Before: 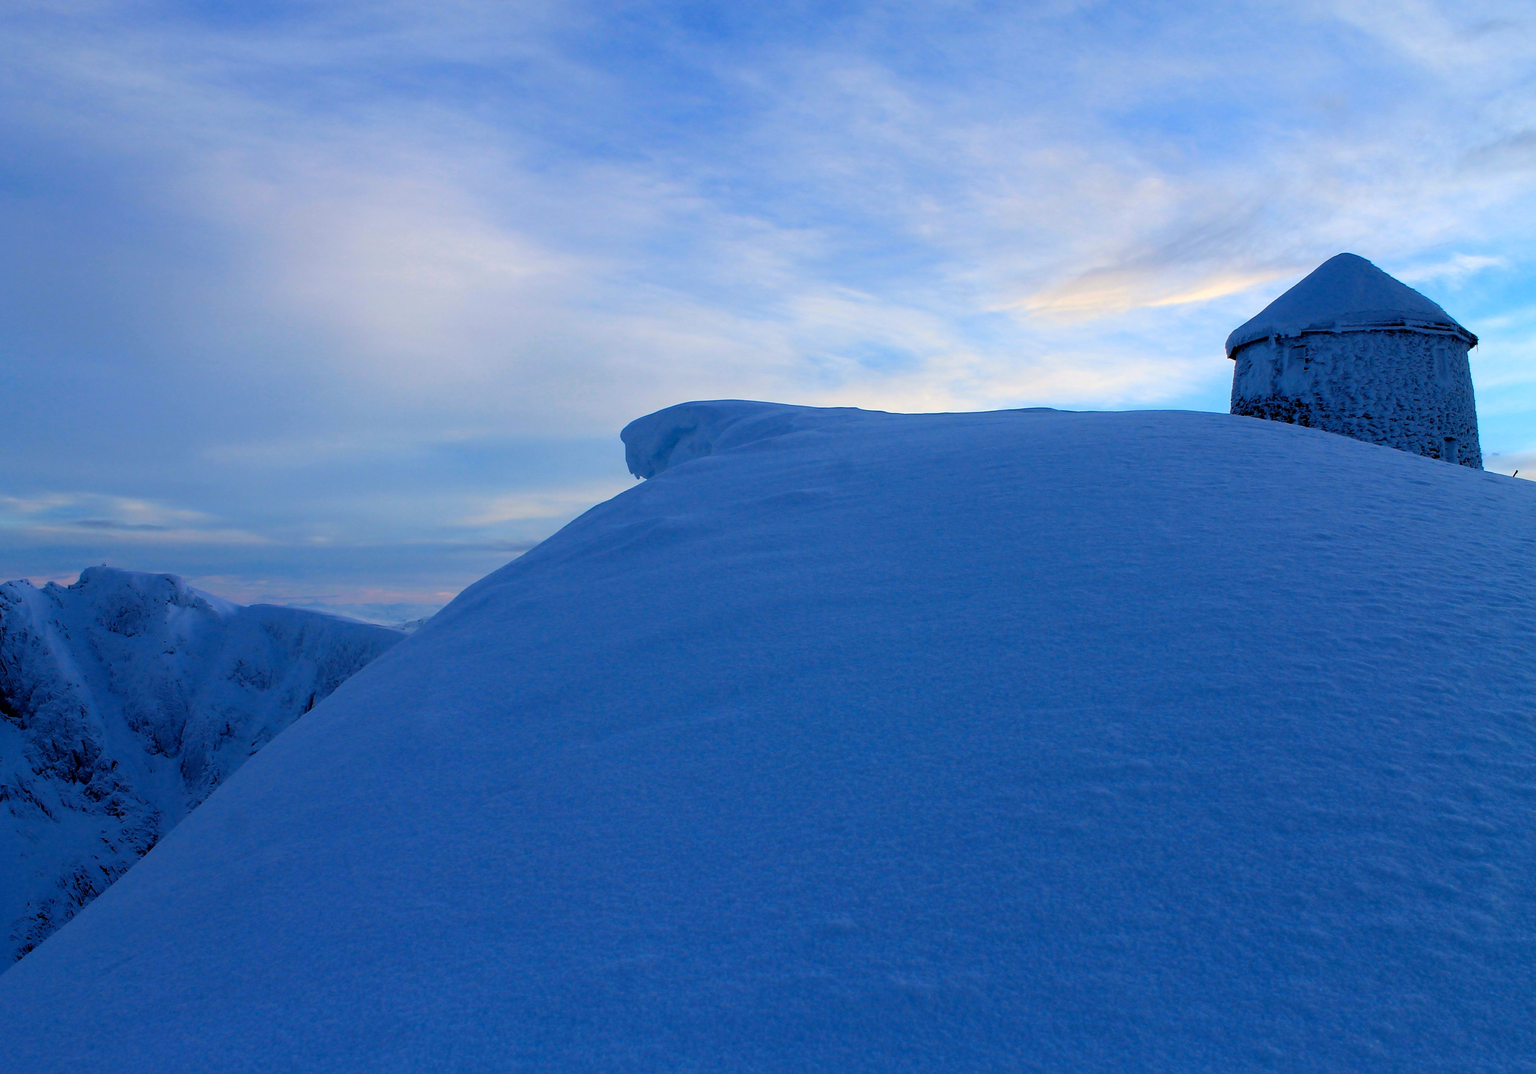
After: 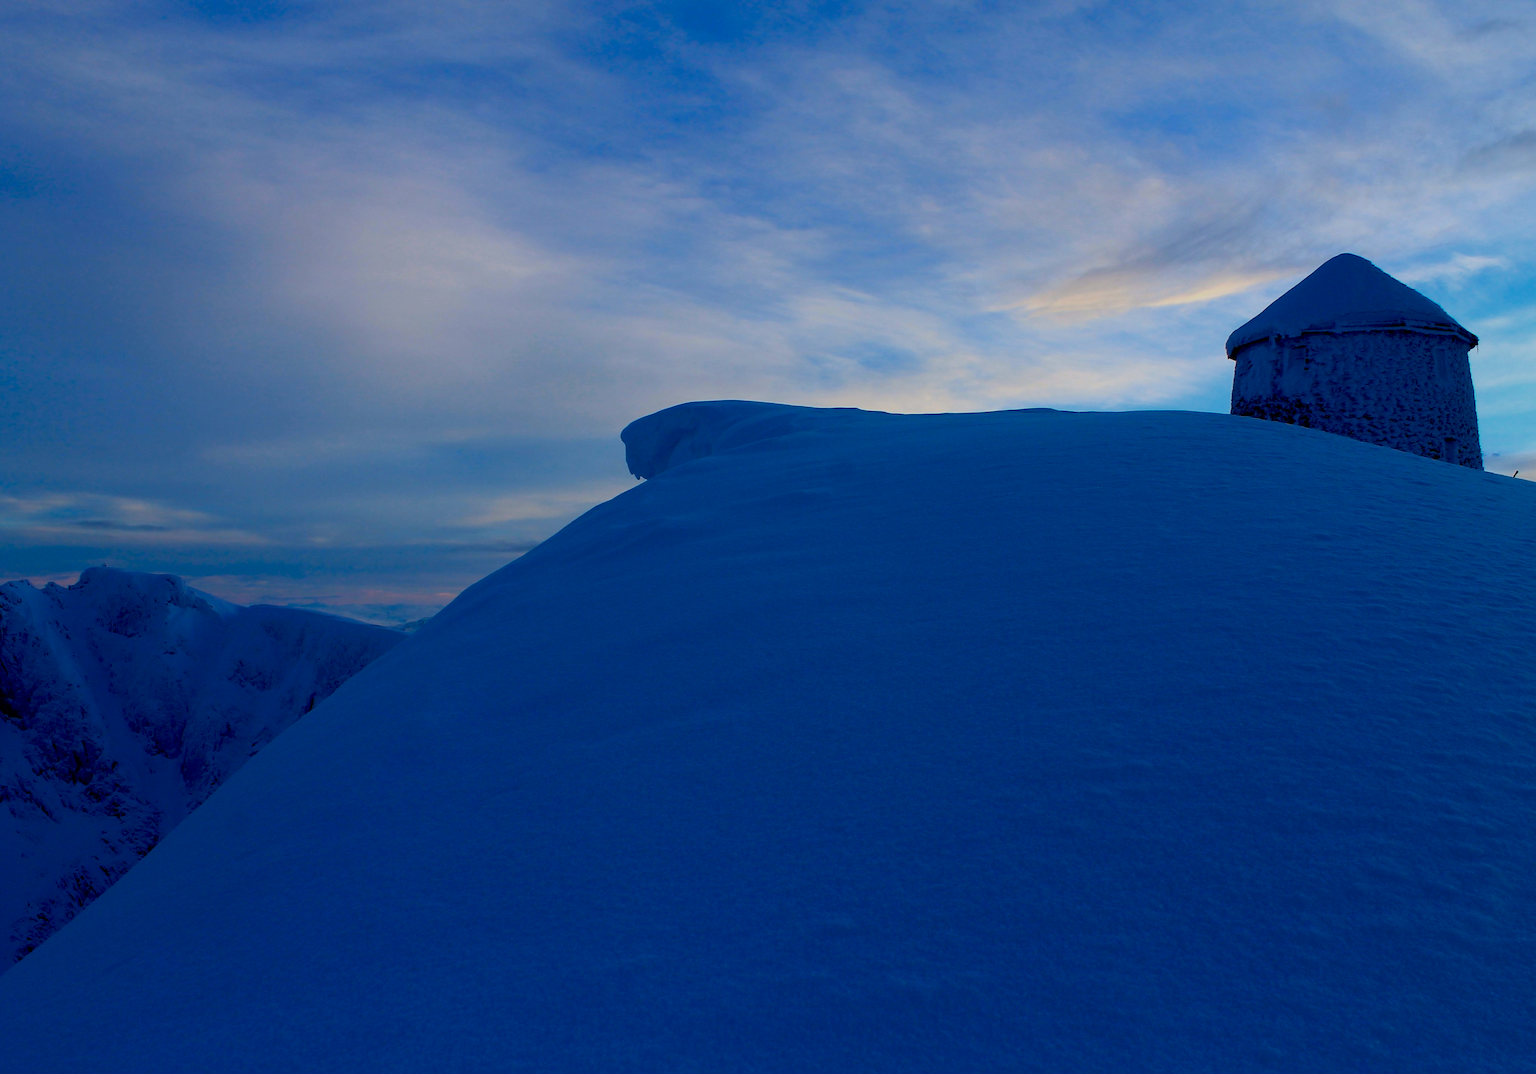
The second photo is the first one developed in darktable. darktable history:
contrast brightness saturation: contrast 0.069, brightness -0.154, saturation 0.11
exposure: black level correction 0.011, exposure -0.474 EV, compensate highlight preservation false
